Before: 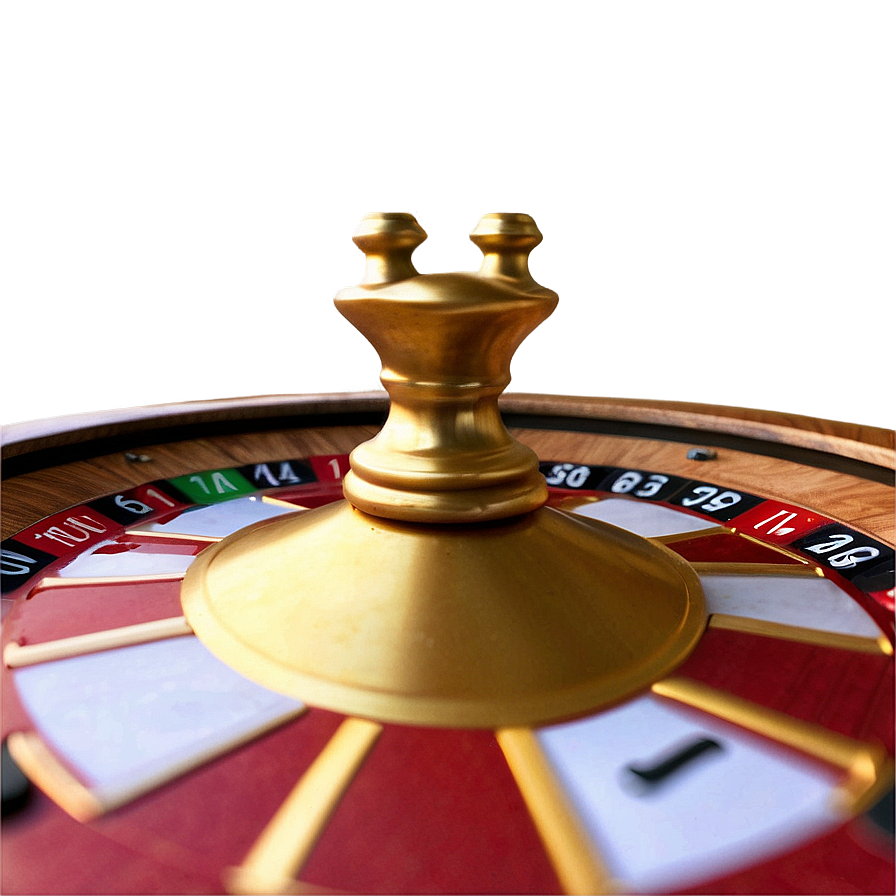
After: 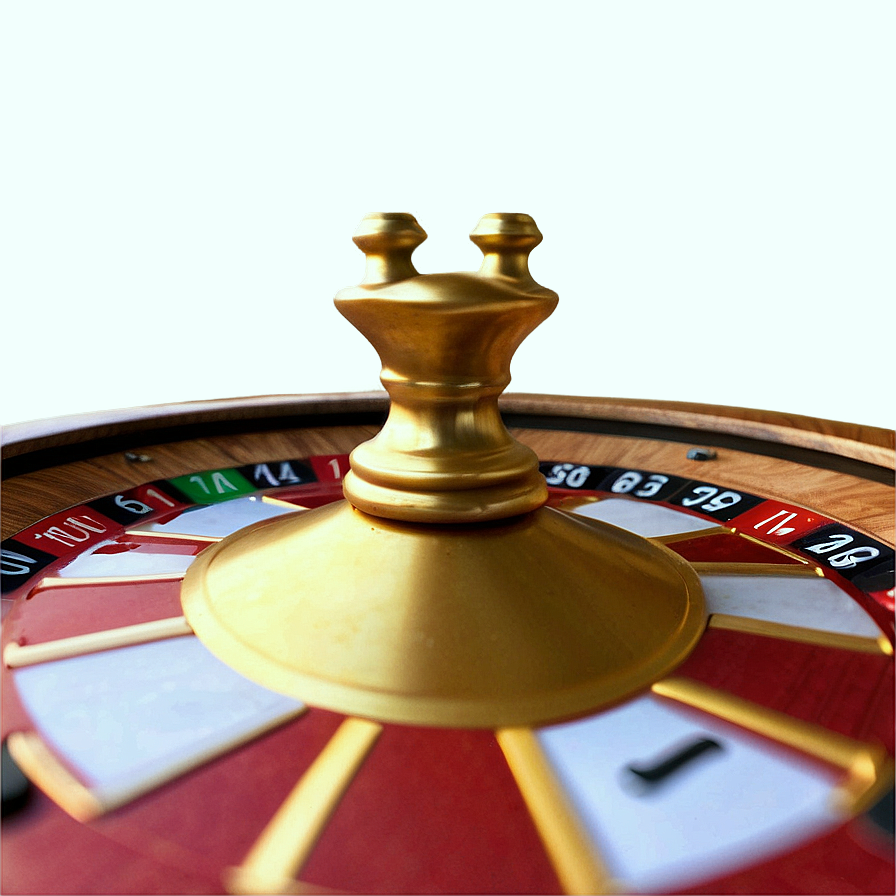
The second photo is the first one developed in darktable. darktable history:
color correction: highlights a* -6.35, highlights b* 0.795
